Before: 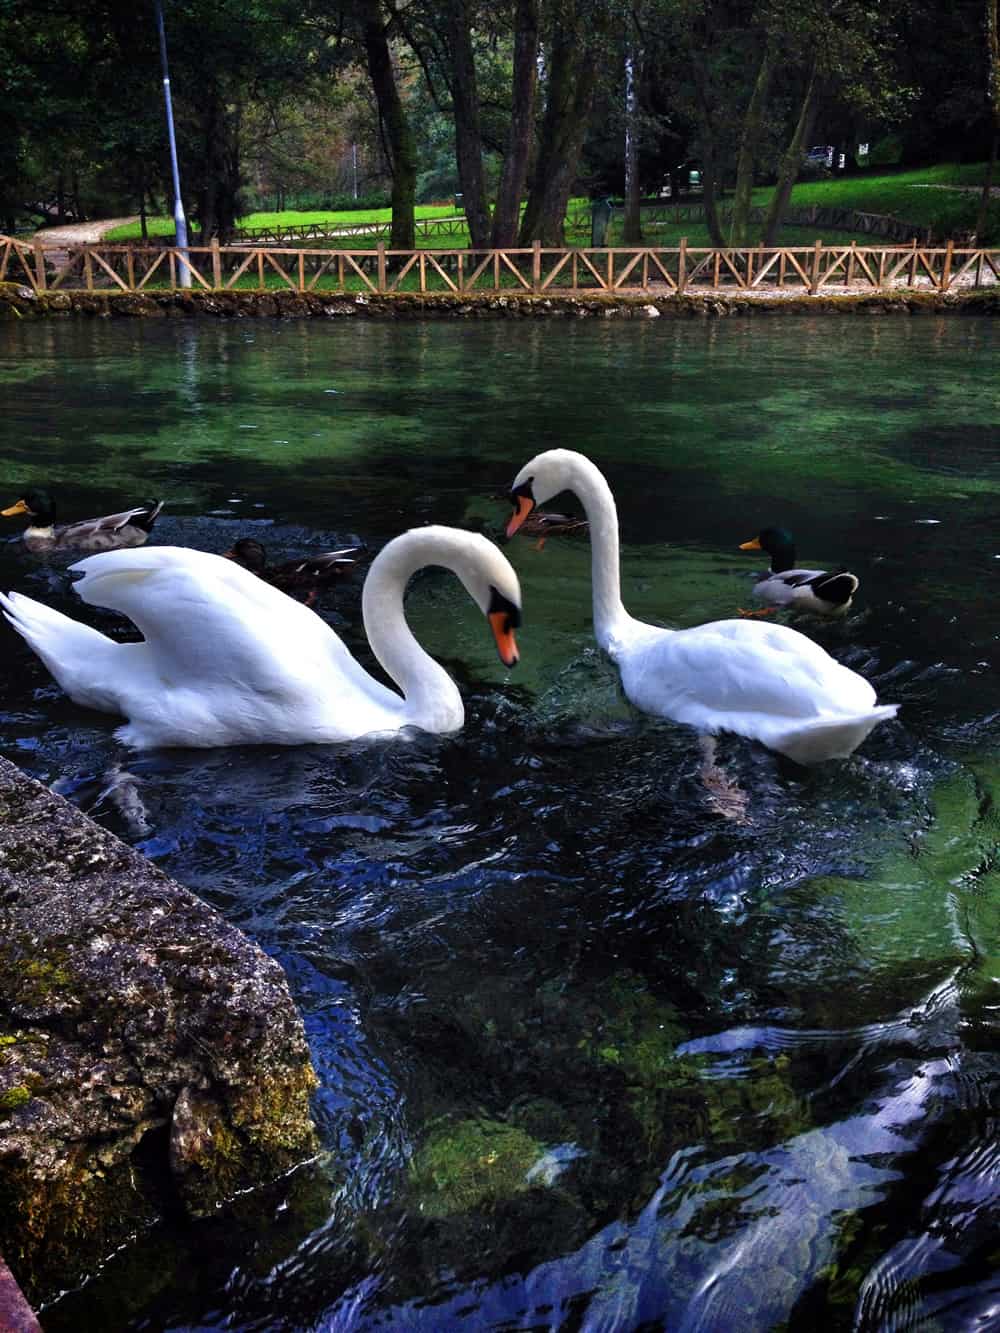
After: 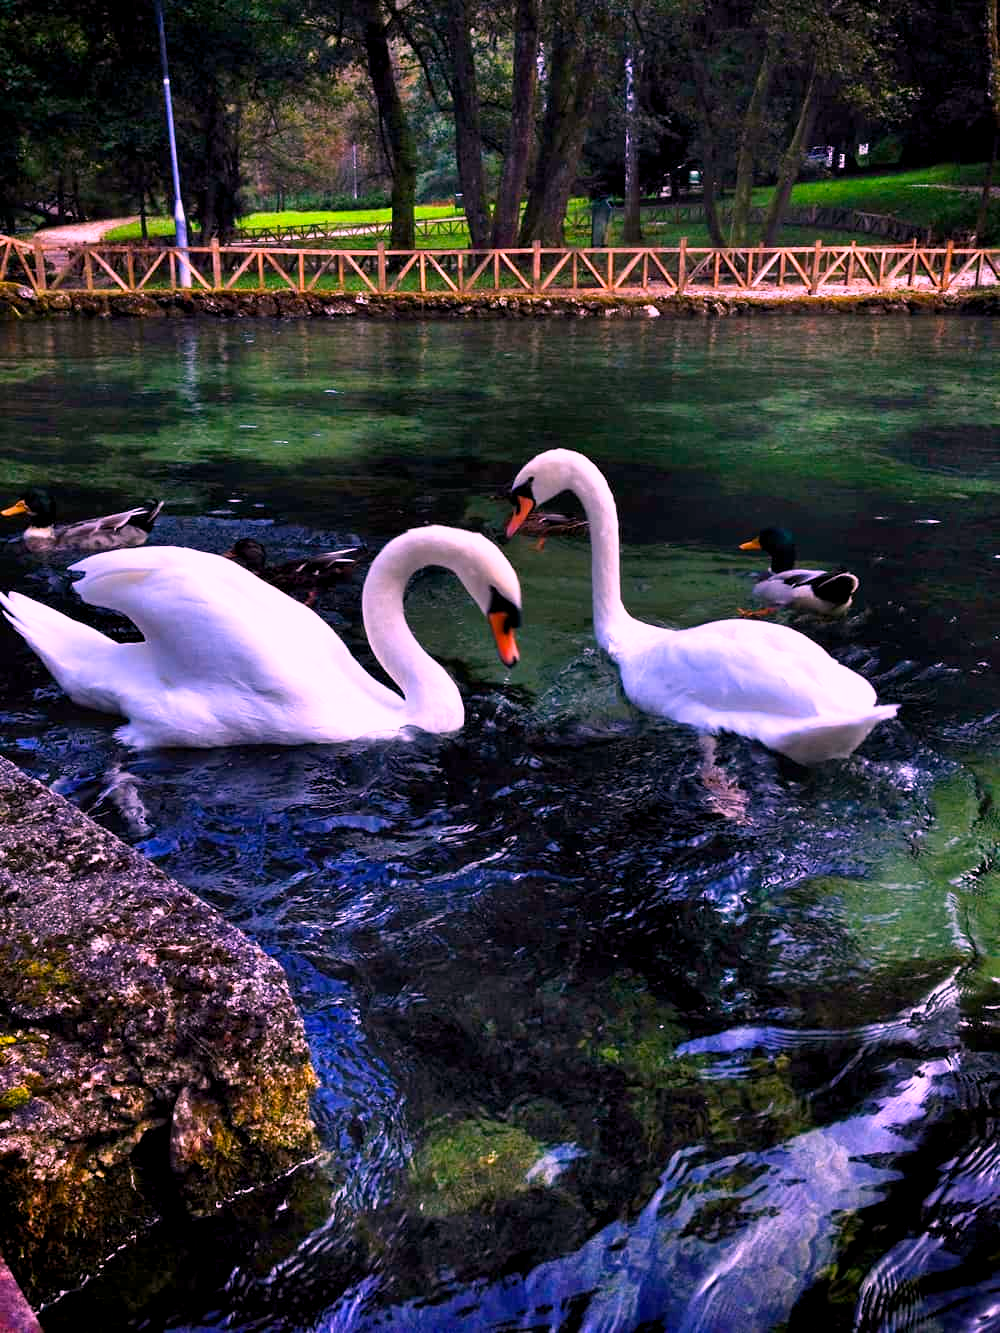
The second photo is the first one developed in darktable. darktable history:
base curve: curves: ch0 [(0, 0) (0.666, 0.806) (1, 1)]
color balance rgb: shadows lift › chroma 2%, shadows lift › hue 217.2°, power › chroma 0.25%, power › hue 60°, highlights gain › chroma 1.5%, highlights gain › hue 309.6°, global offset › luminance -0.25%, perceptual saturation grading › global saturation 15%, global vibrance 15%
white balance: red 1.188, blue 1.11
